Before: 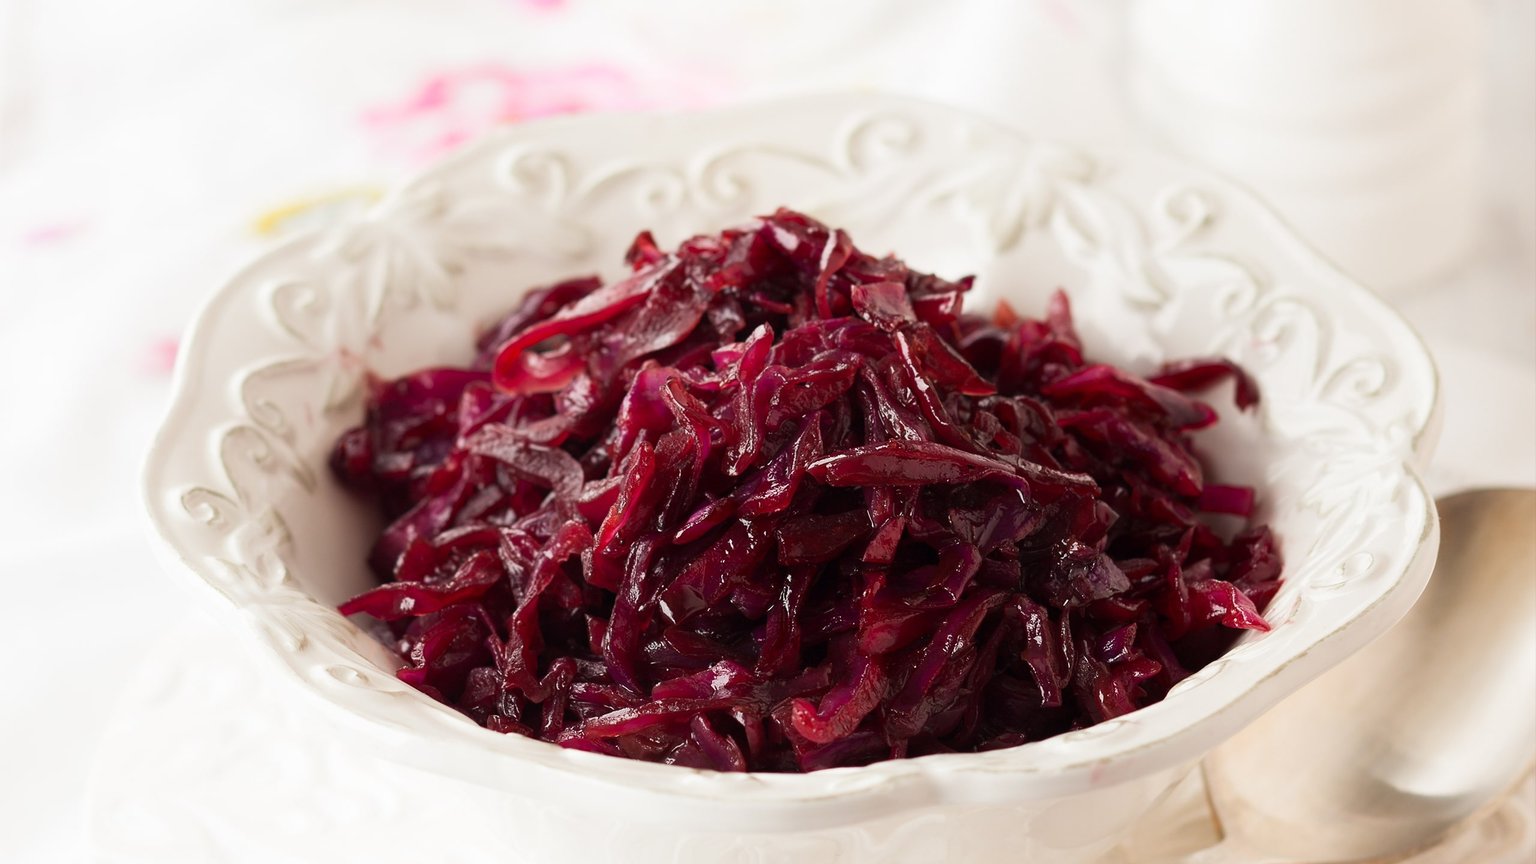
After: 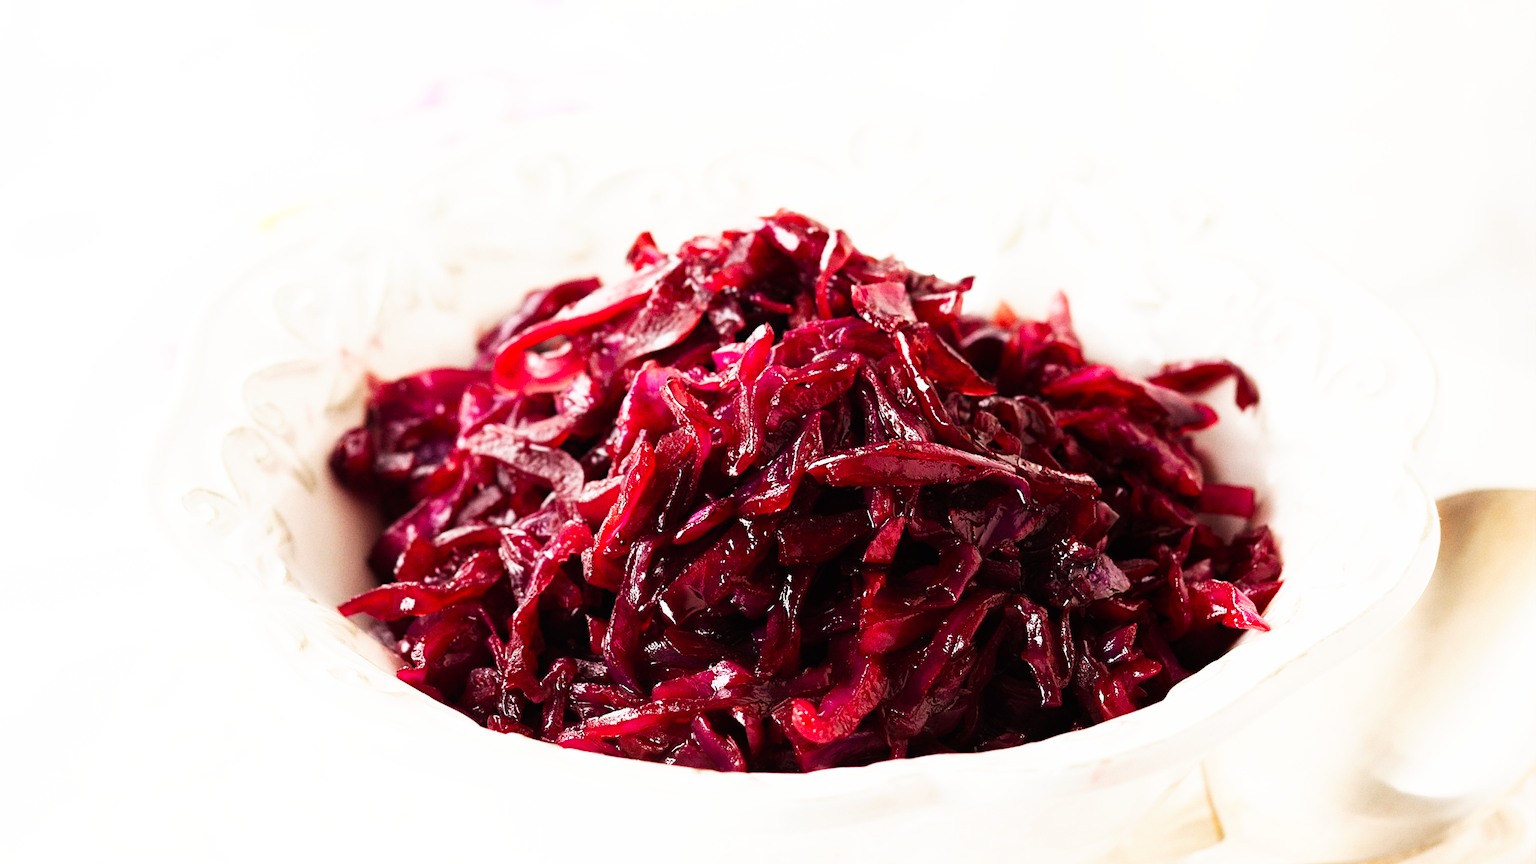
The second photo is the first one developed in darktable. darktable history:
base curve: curves: ch0 [(0, 0) (0.007, 0.004) (0.027, 0.03) (0.046, 0.07) (0.207, 0.54) (0.442, 0.872) (0.673, 0.972) (1, 1)], preserve colors none
grain: coarseness 0.09 ISO
